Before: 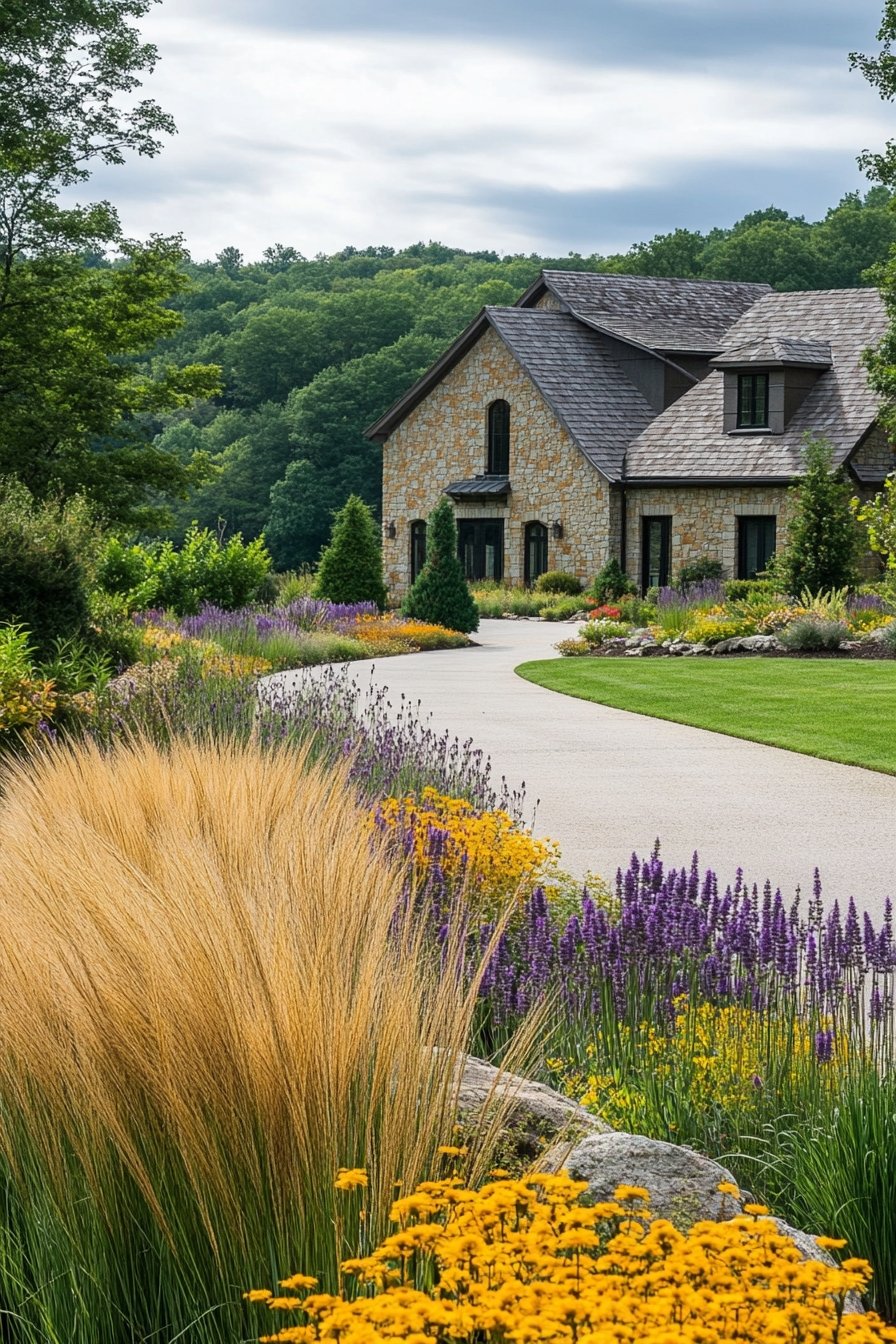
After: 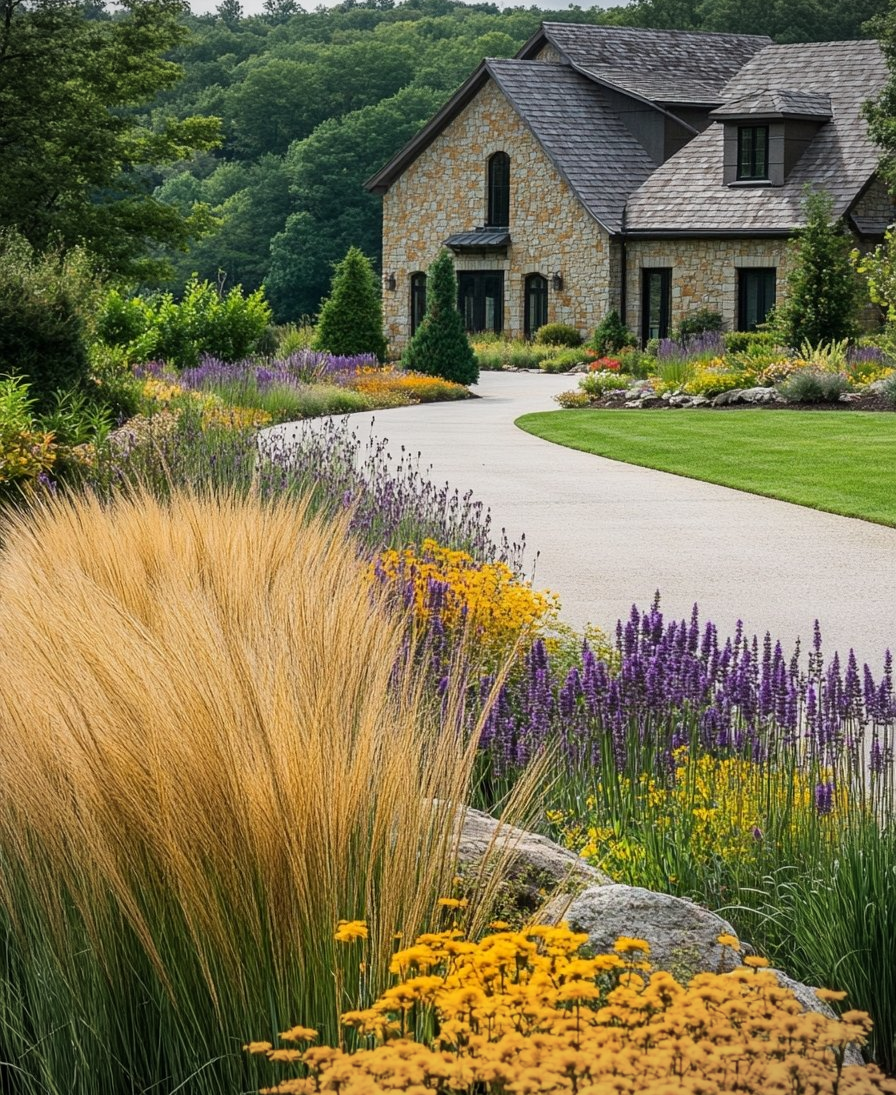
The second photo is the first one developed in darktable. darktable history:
crop and rotate: top 18.507%
exposure: compensate highlight preservation false
vignetting: fall-off radius 60.92%
